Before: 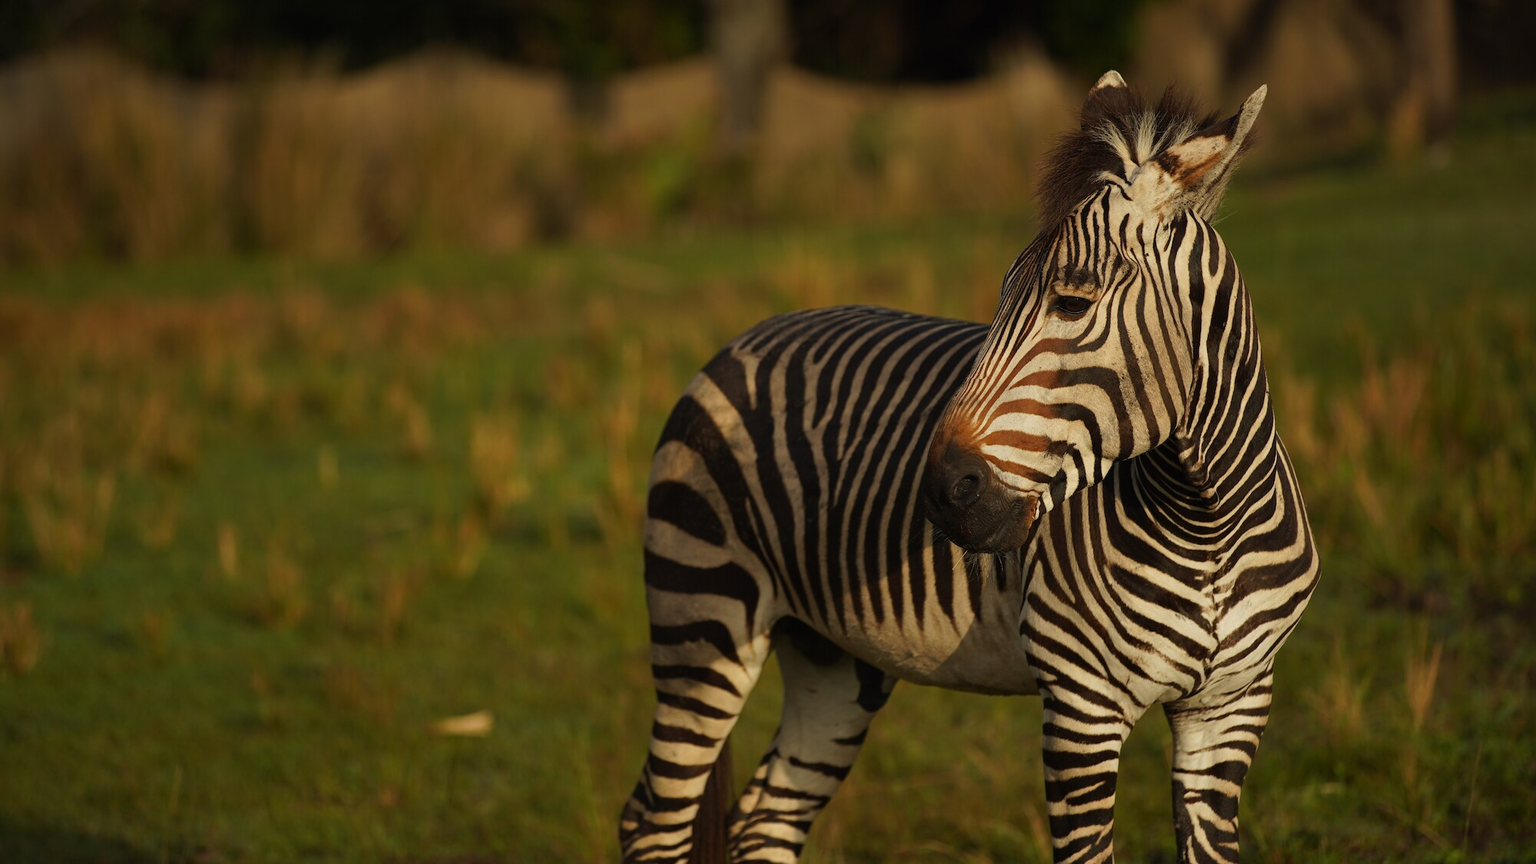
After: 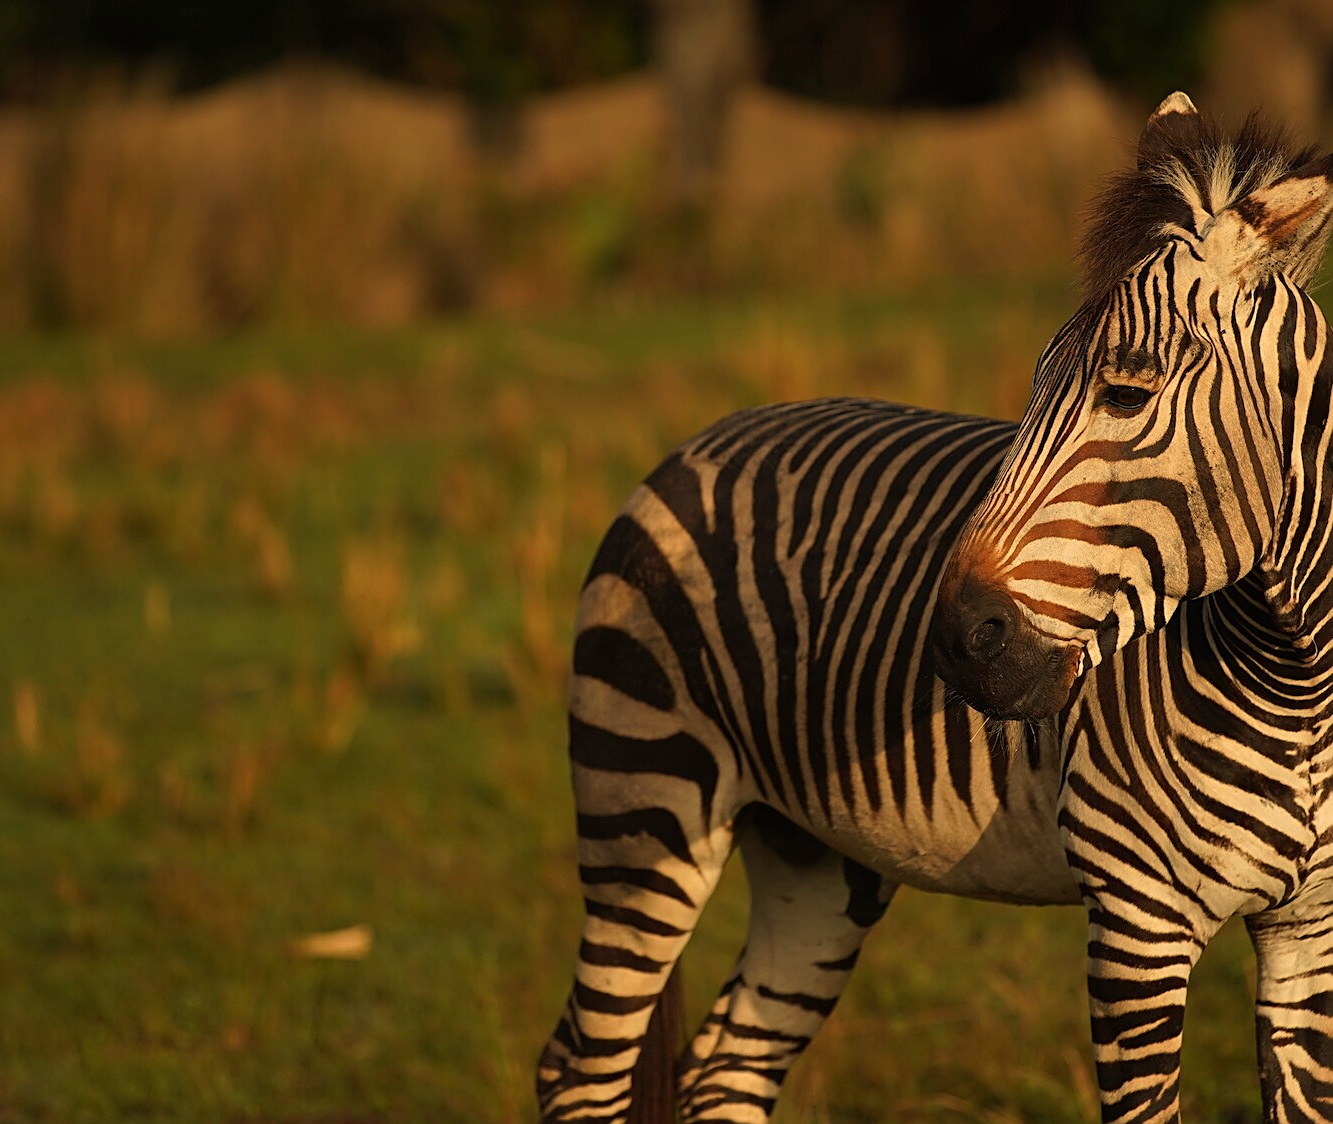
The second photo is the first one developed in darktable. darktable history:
white balance: red 1.138, green 0.996, blue 0.812
sharpen: on, module defaults
crop and rotate: left 13.537%, right 19.796%
